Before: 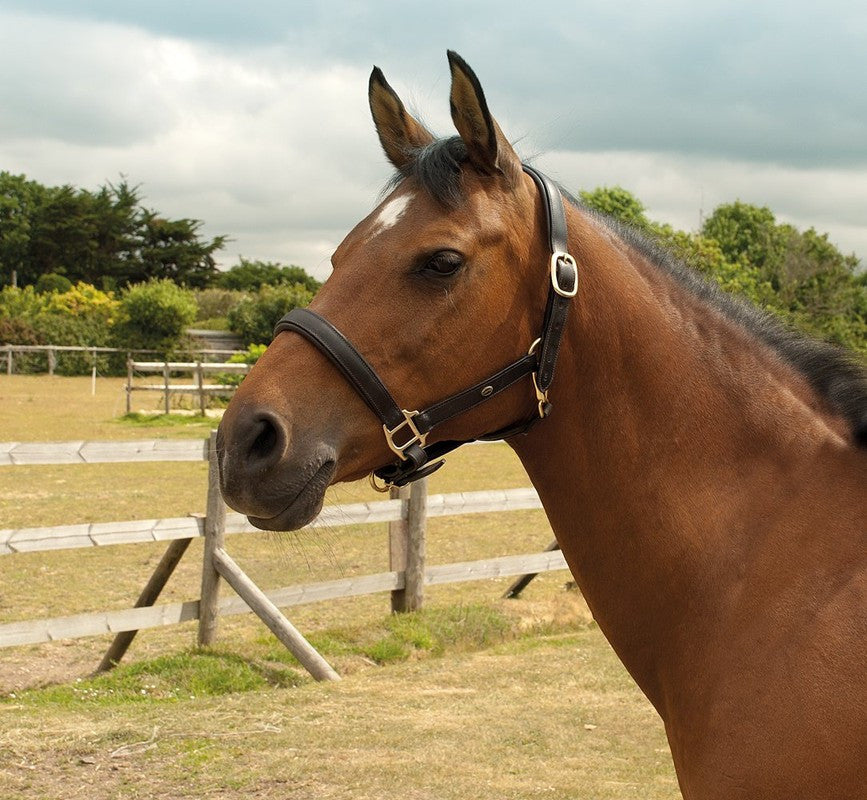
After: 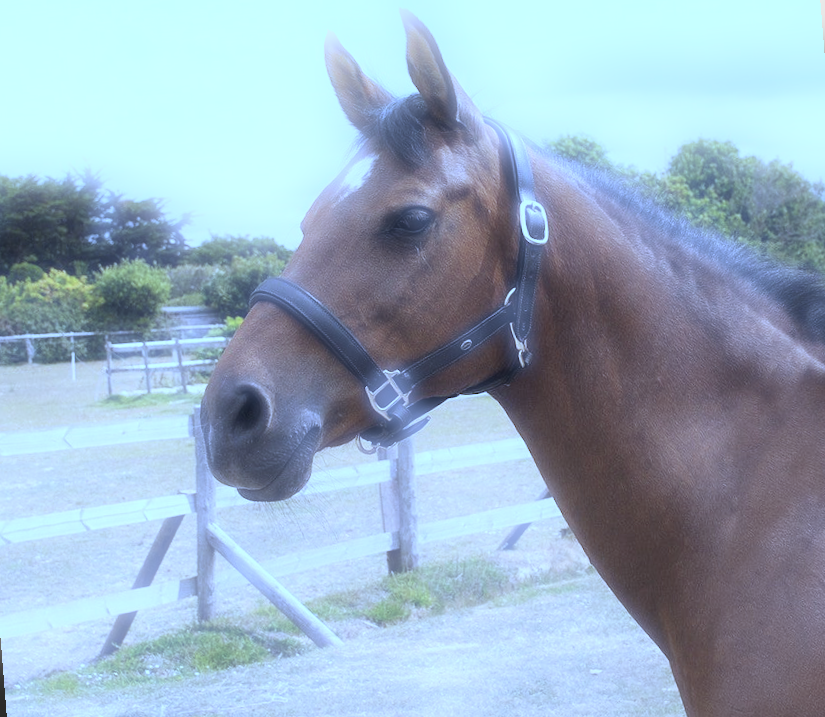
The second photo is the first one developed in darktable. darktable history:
local contrast: mode bilateral grid, contrast 20, coarseness 50, detail 120%, midtone range 0.2
white balance: red 0.766, blue 1.537
haze removal: strength -0.9, distance 0.225, compatibility mode true, adaptive false
rotate and perspective: rotation -4.57°, crop left 0.054, crop right 0.944, crop top 0.087, crop bottom 0.914
bloom: size 5%, threshold 95%, strength 15%
color balance: input saturation 99%
contrast brightness saturation: brightness 0.13
